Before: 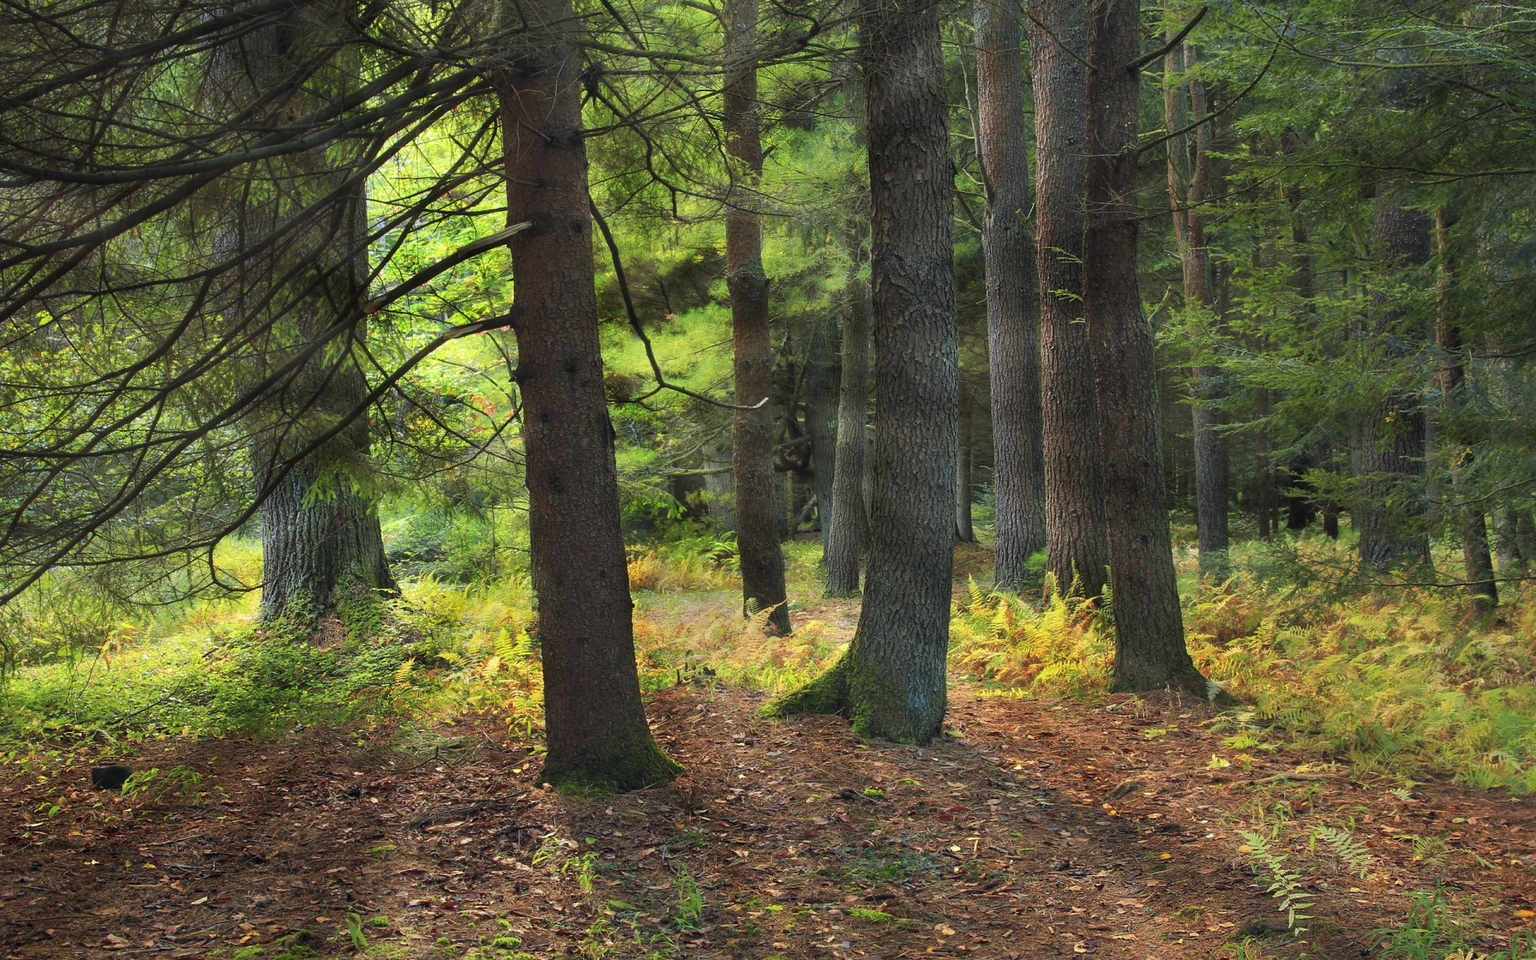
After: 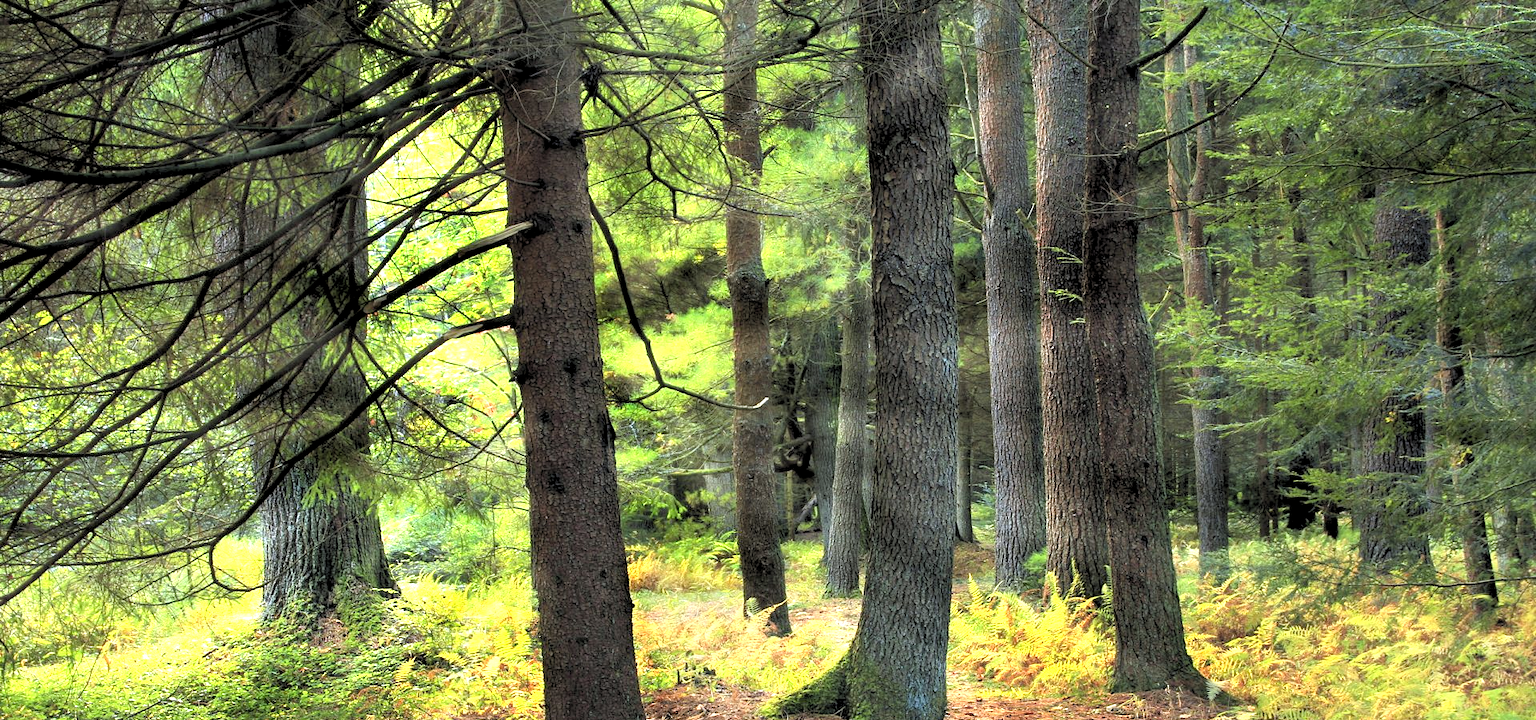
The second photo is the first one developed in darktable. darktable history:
rgb levels: levels [[0.029, 0.461, 0.922], [0, 0.5, 1], [0, 0.5, 1]]
exposure: black level correction 0.001, exposure 1.05 EV, compensate exposure bias true, compensate highlight preservation false
white balance: red 0.982, blue 1.018
crop: bottom 24.967%
